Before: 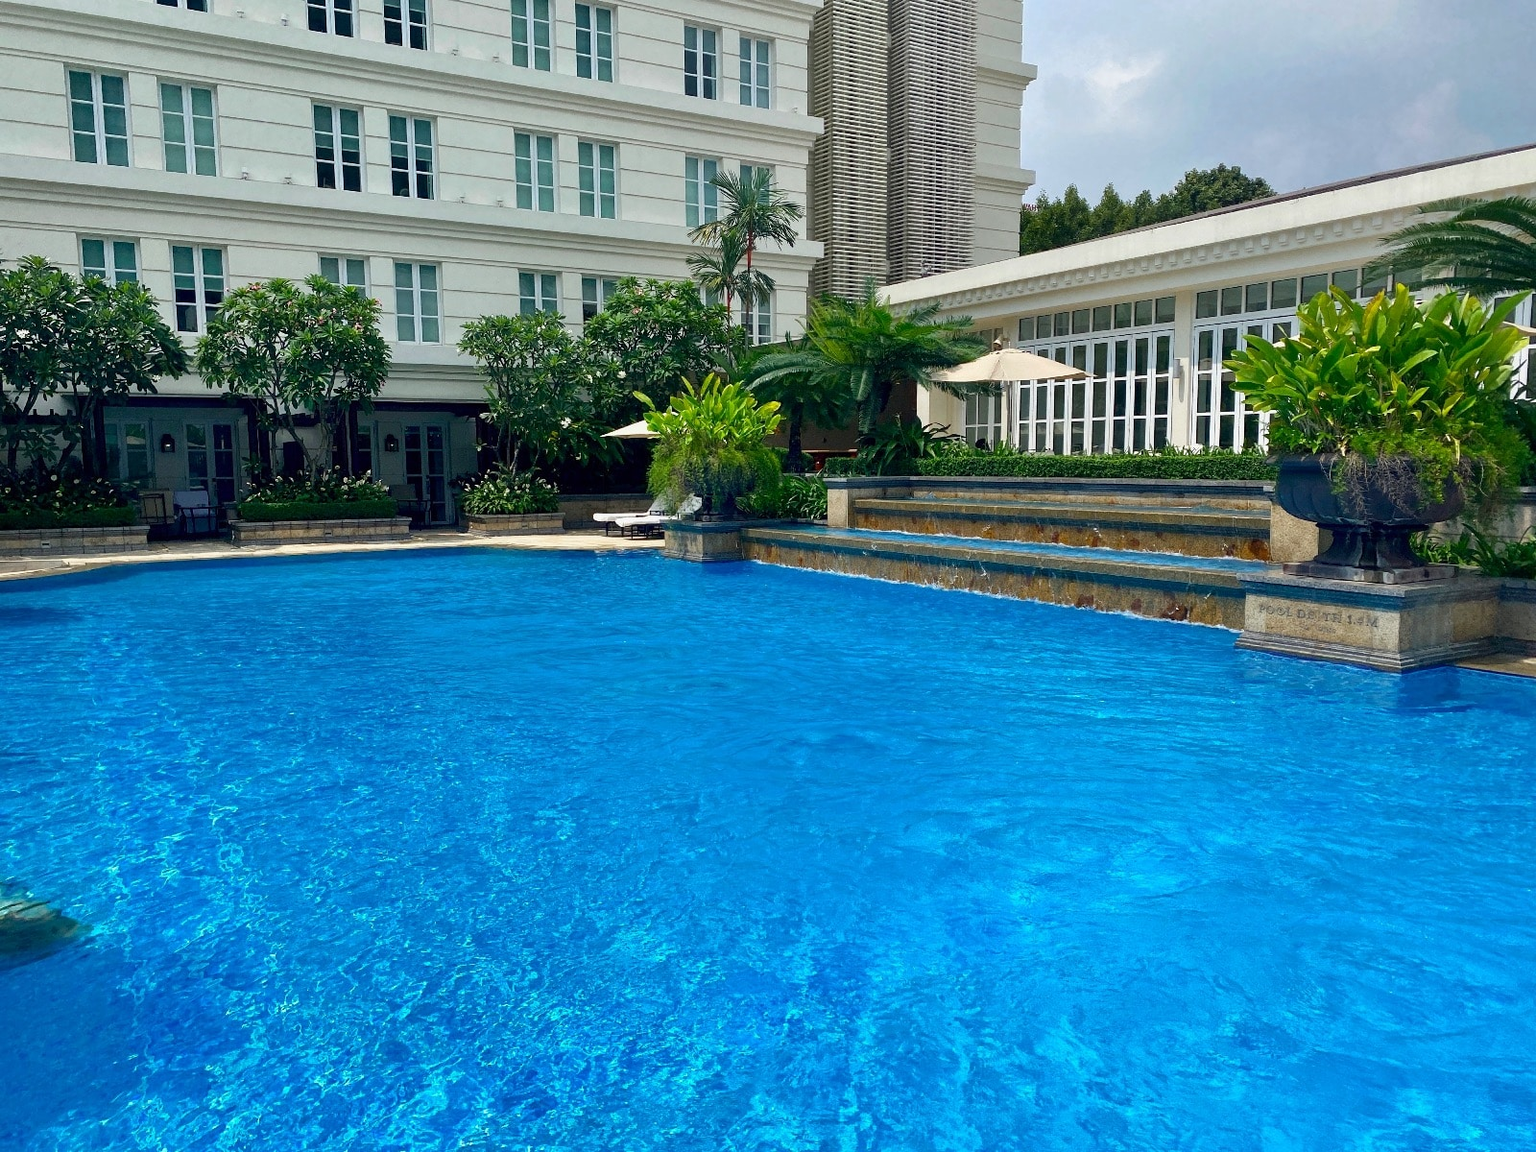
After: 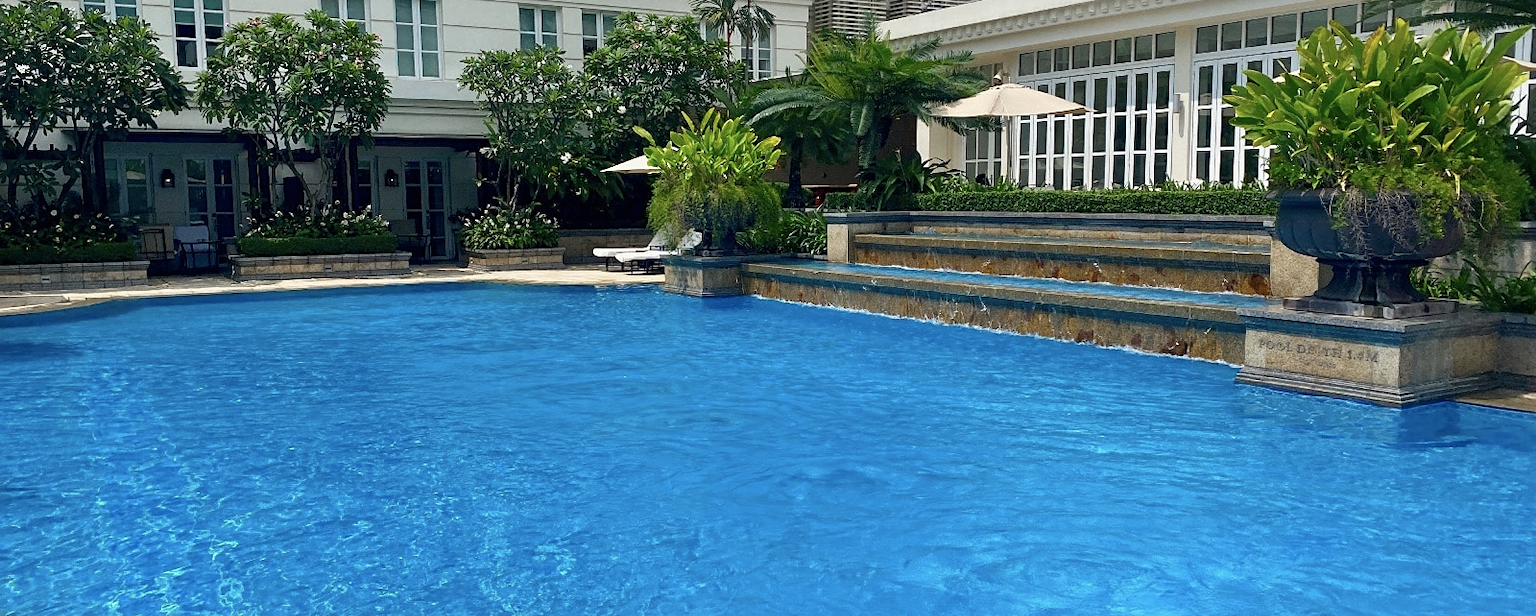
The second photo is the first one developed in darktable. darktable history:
sharpen: amount 0.2
crop and rotate: top 23.043%, bottom 23.437%
